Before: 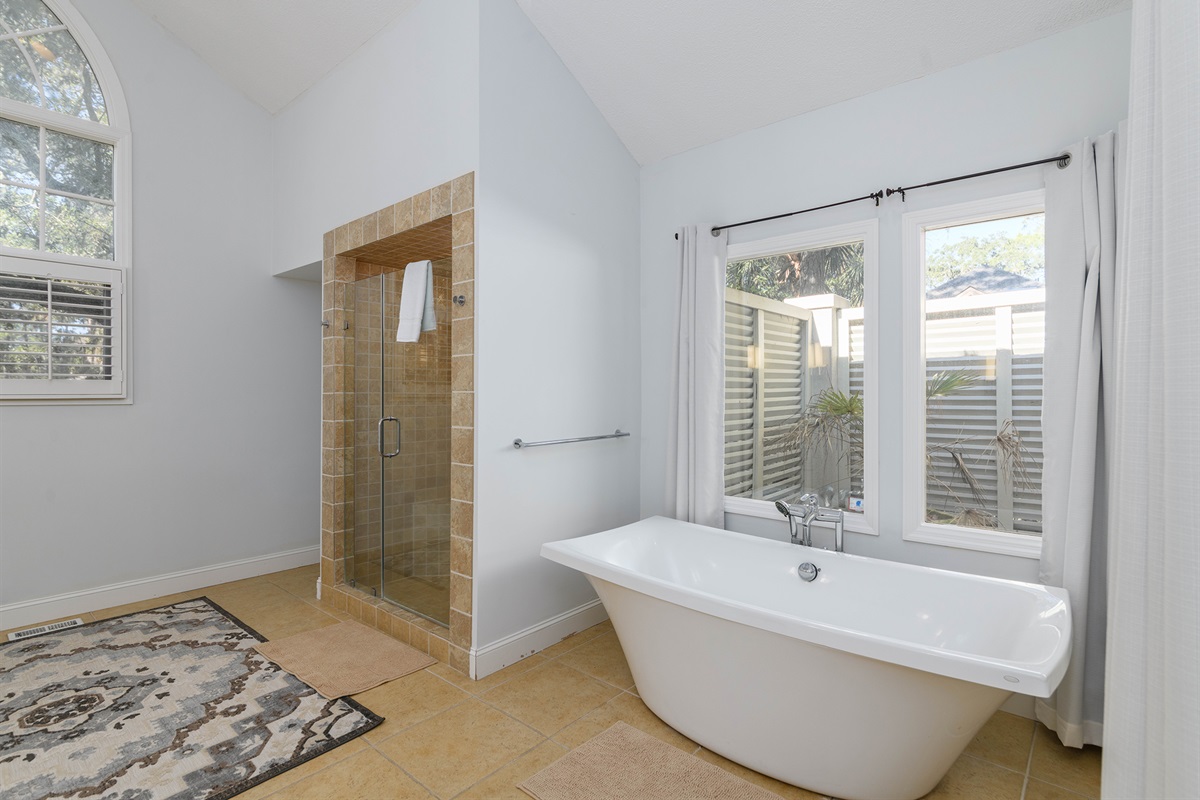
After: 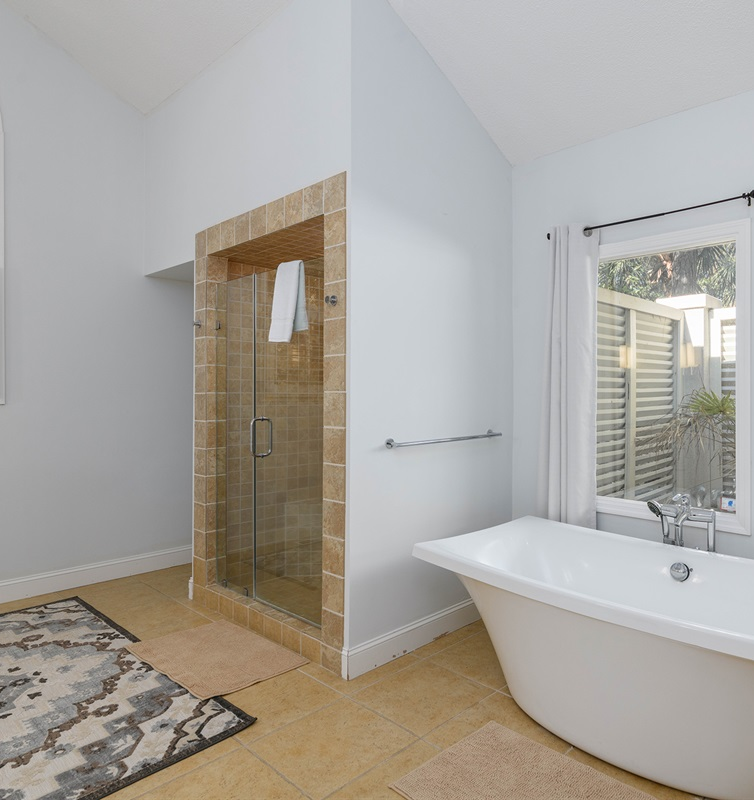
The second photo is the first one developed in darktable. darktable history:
crop: left 10.747%, right 26.394%
